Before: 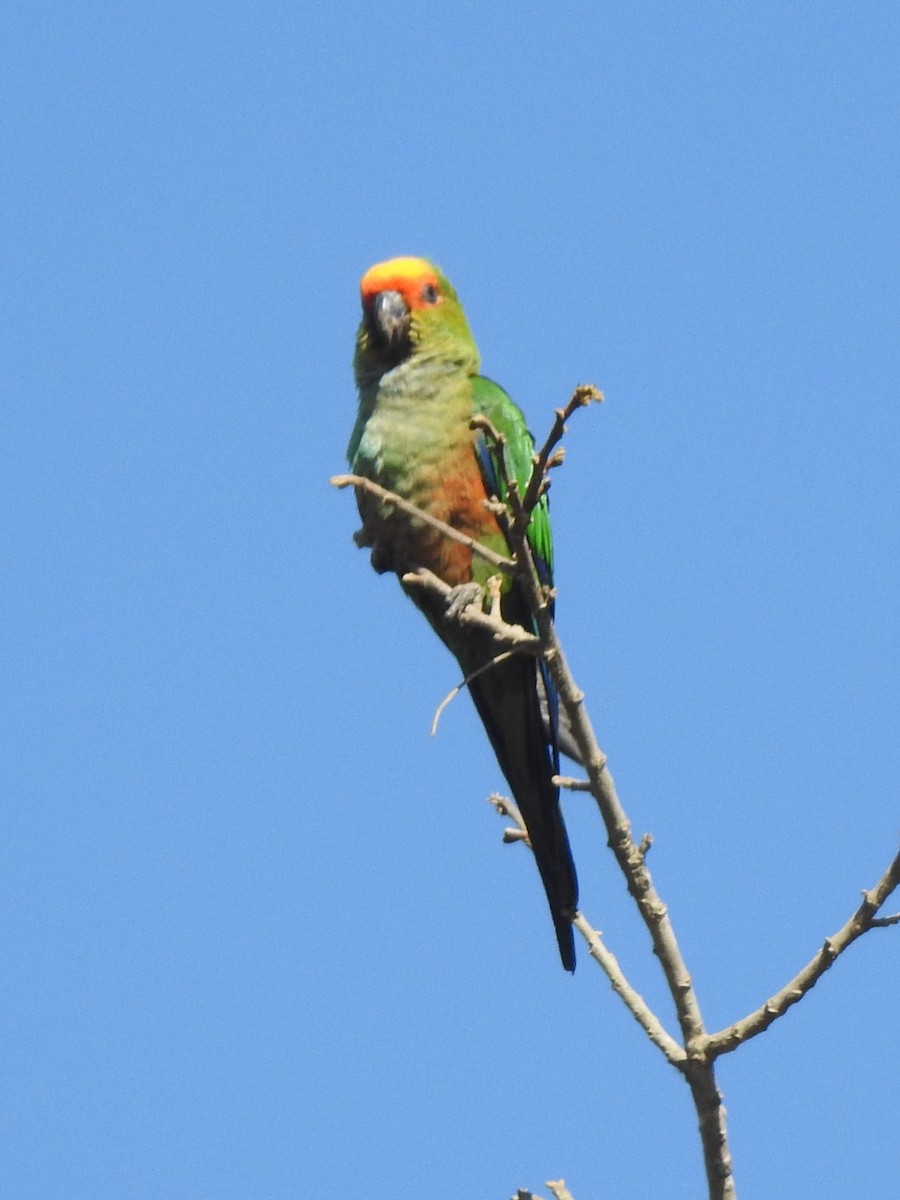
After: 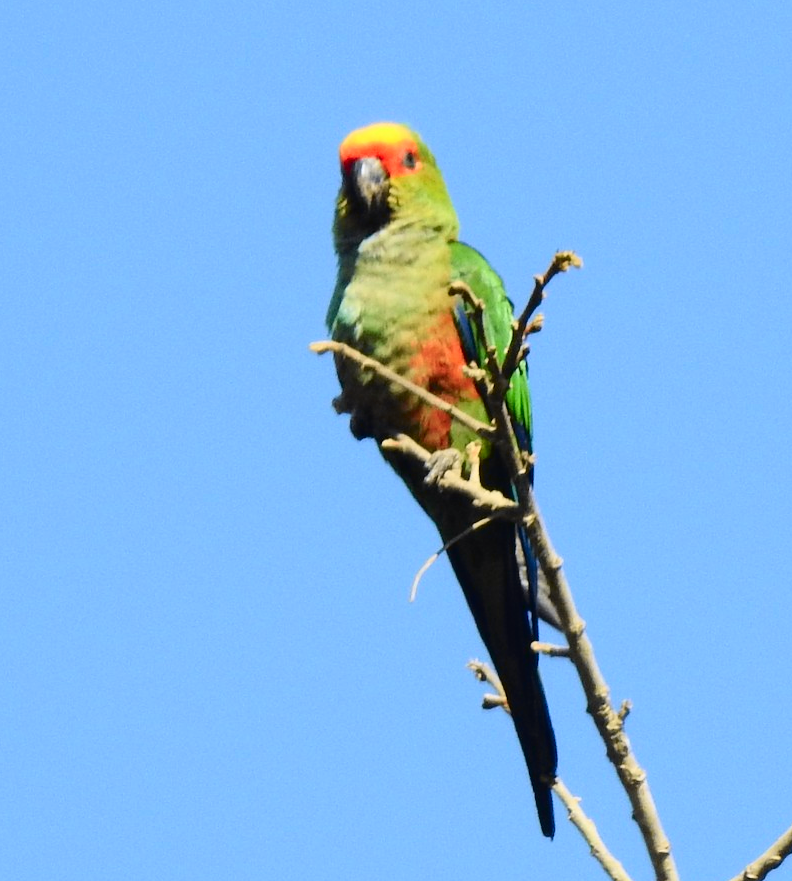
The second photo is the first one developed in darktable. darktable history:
crop and rotate: left 2.391%, top 11.208%, right 9.543%, bottom 15.36%
tone curve: curves: ch0 [(0, 0.01) (0.133, 0.057) (0.338, 0.327) (0.494, 0.55) (0.726, 0.807) (1, 1)]; ch1 [(0, 0) (0.346, 0.324) (0.45, 0.431) (0.5, 0.5) (0.522, 0.517) (0.543, 0.578) (1, 1)]; ch2 [(0, 0) (0.44, 0.424) (0.501, 0.499) (0.564, 0.611) (0.622, 0.667) (0.707, 0.746) (1, 1)], color space Lab, independent channels, preserve colors none
